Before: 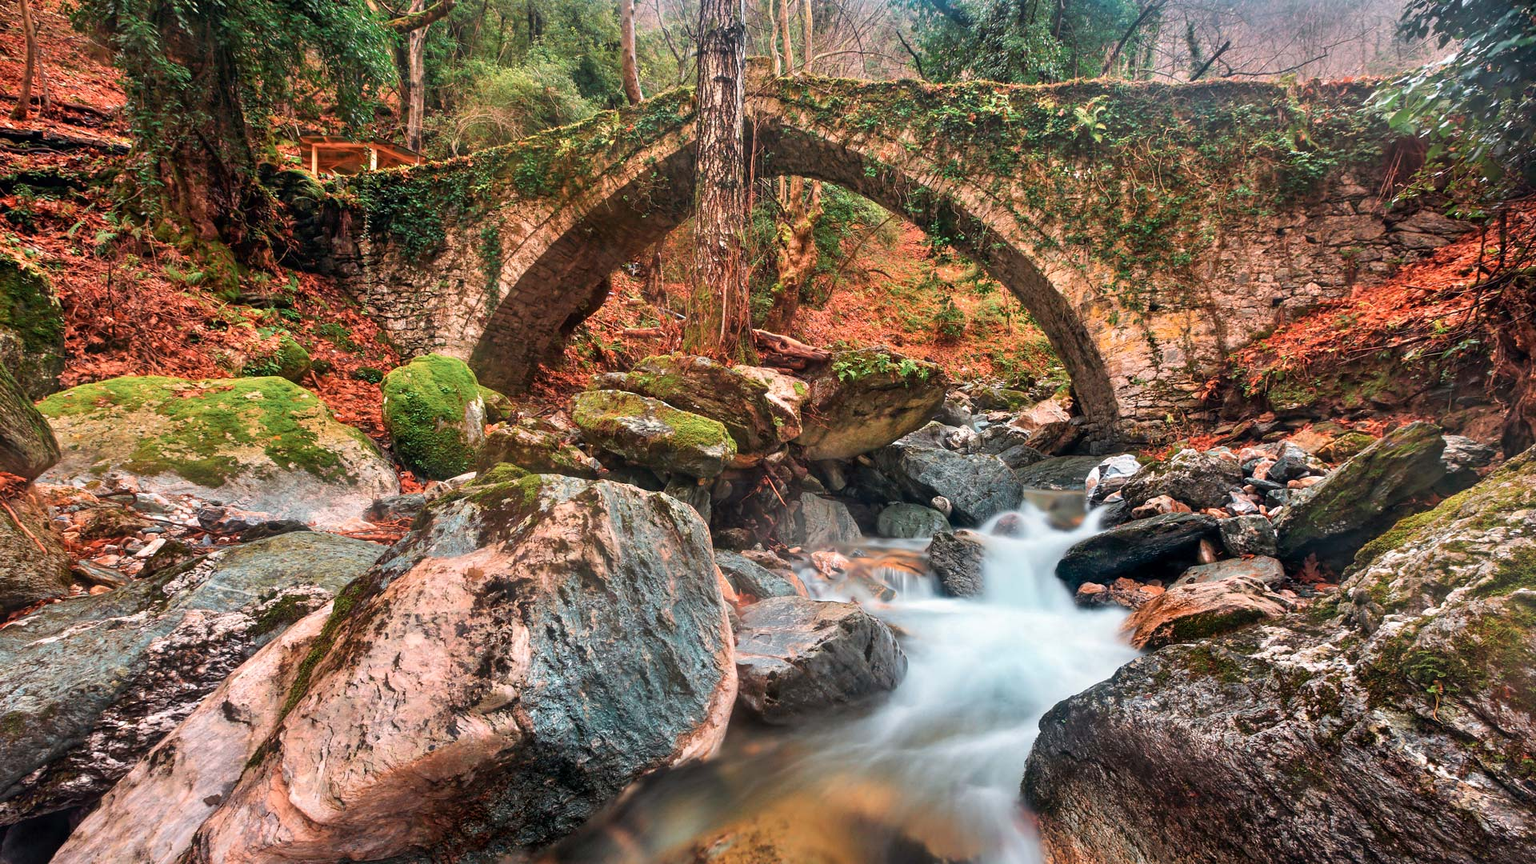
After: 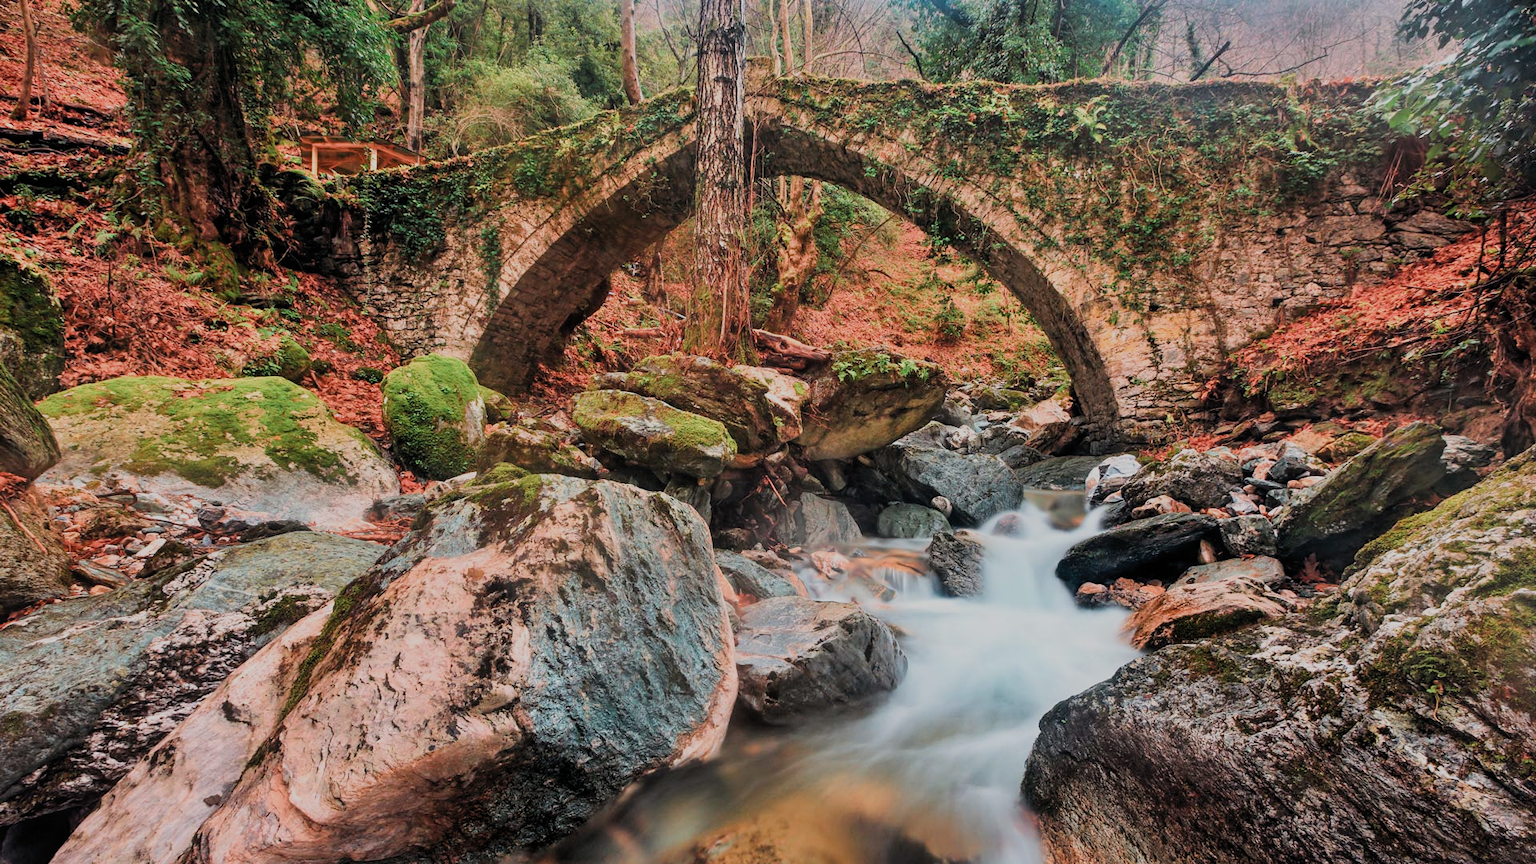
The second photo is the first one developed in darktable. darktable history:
filmic rgb: black relative exposure -7.65 EV, white relative exposure 4.56 EV, threshold -0.32 EV, transition 3.19 EV, structure ↔ texture 99.99%, hardness 3.61, color science v5 (2021), contrast in shadows safe, contrast in highlights safe, enable highlight reconstruction true
